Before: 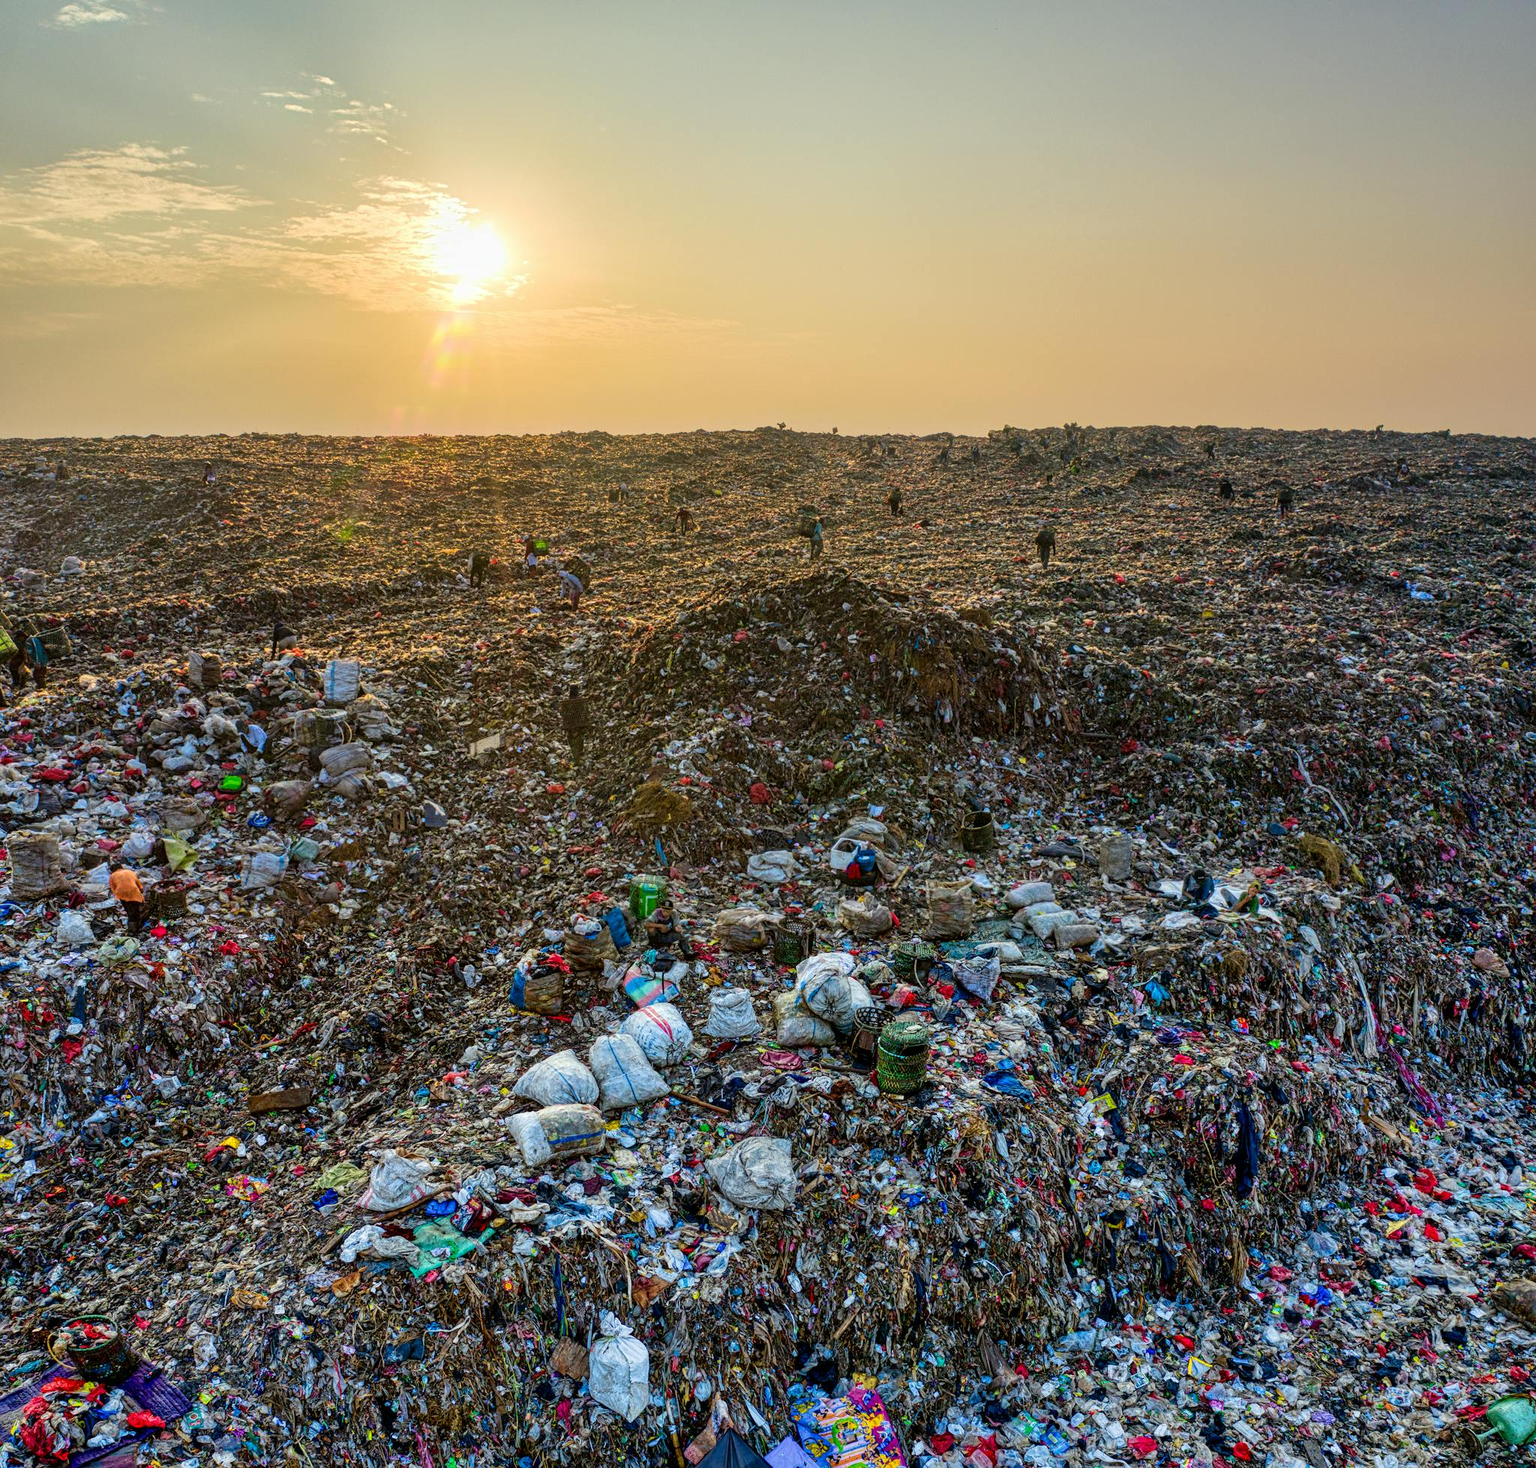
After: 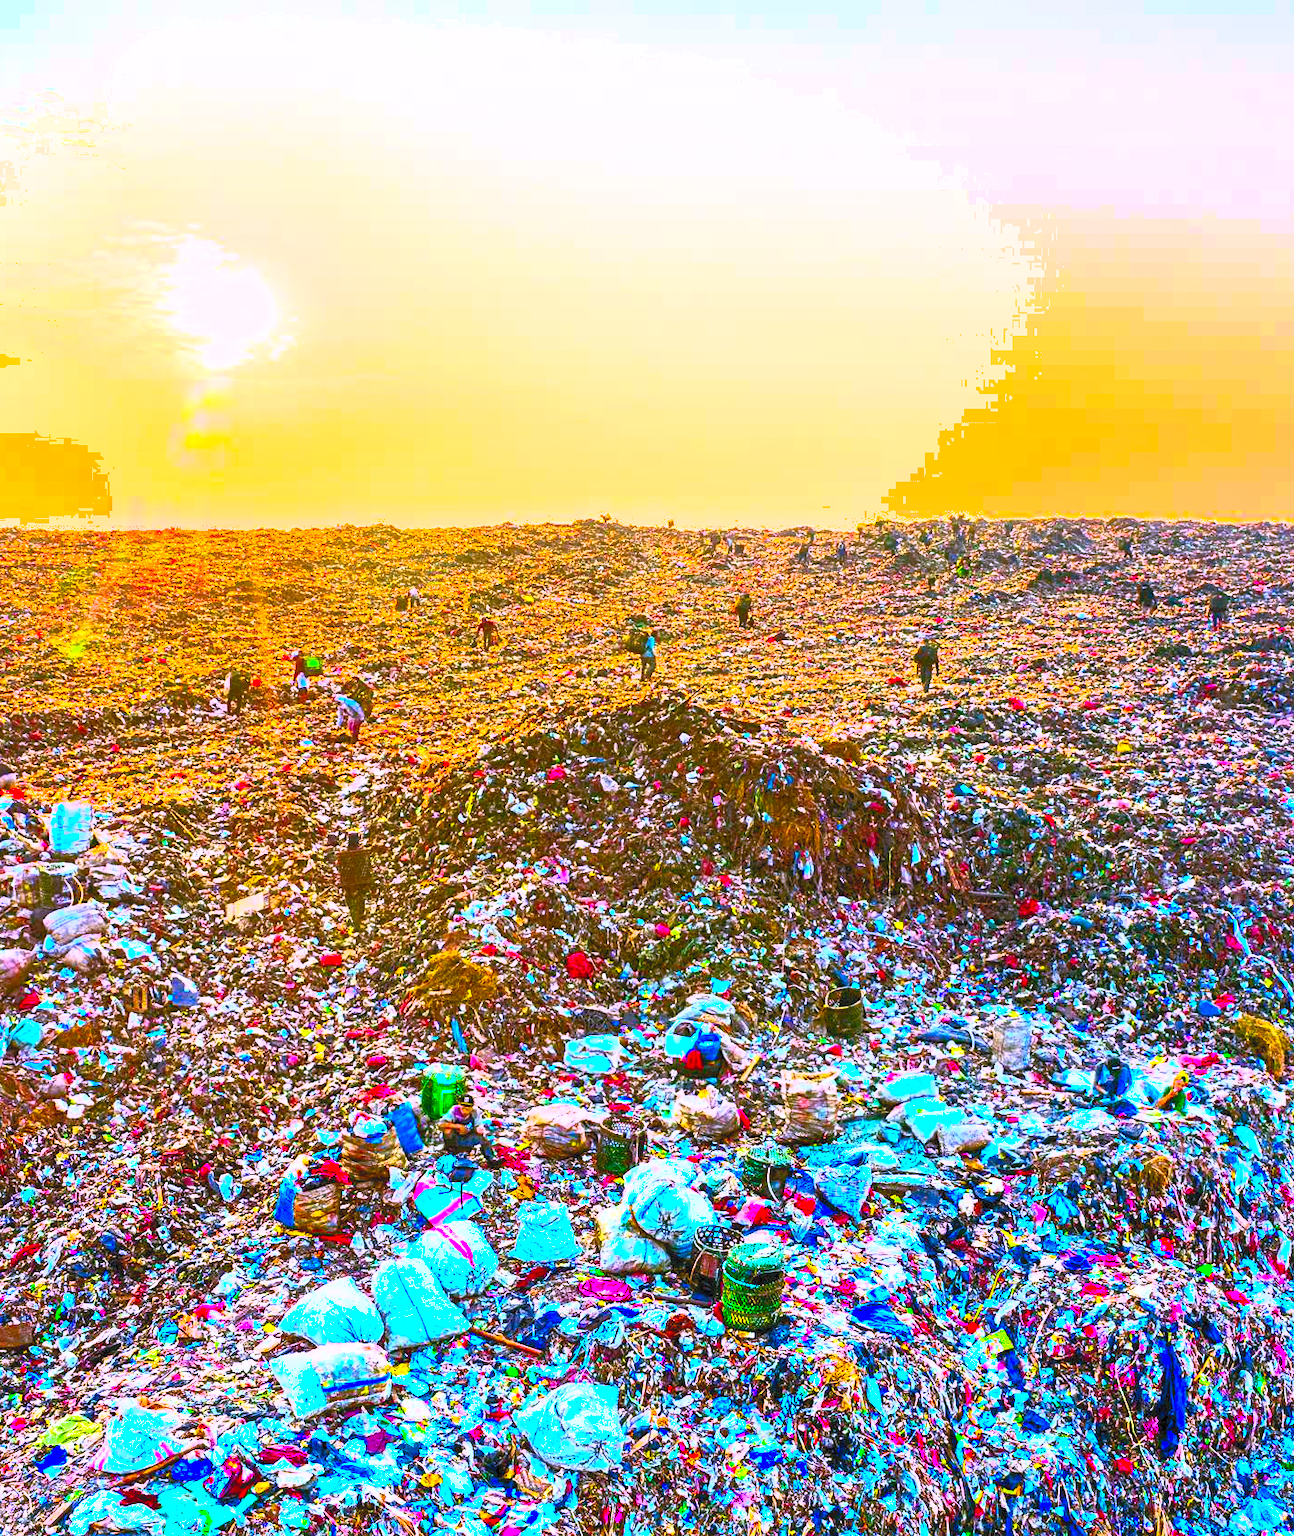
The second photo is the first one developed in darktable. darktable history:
contrast brightness saturation: contrast 1, brightness 1, saturation 1
base curve: curves: ch0 [(0, 0) (0.74, 0.67) (1, 1)]
crop: left 18.479%, right 12.2%, bottom 13.971%
white balance: red 1.042, blue 1.17
color balance rgb: linear chroma grading › global chroma 15%, perceptual saturation grading › global saturation 30%
shadows and highlights: on, module defaults
exposure: exposure 1 EV, compensate highlight preservation false
